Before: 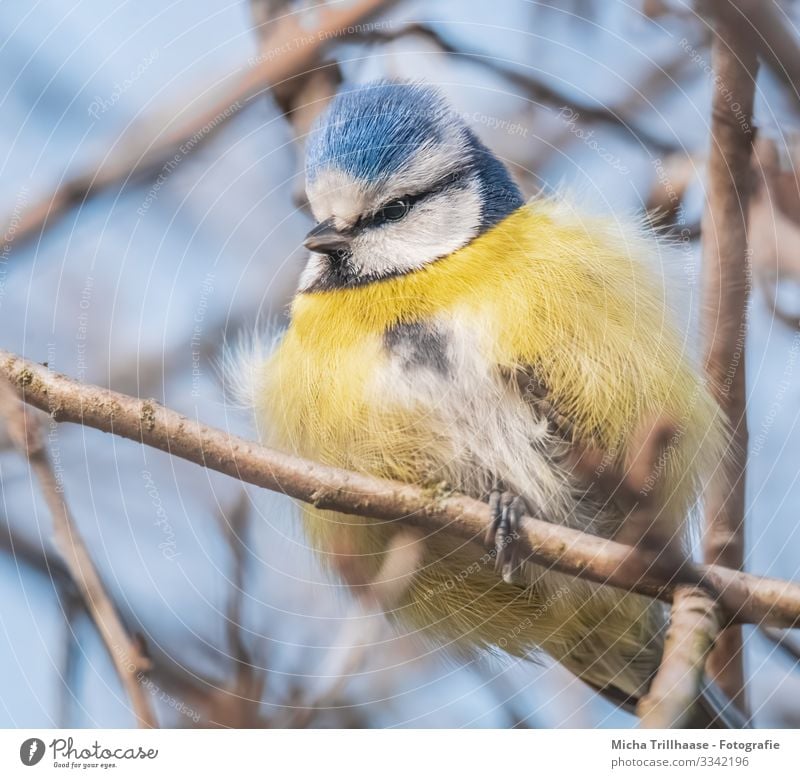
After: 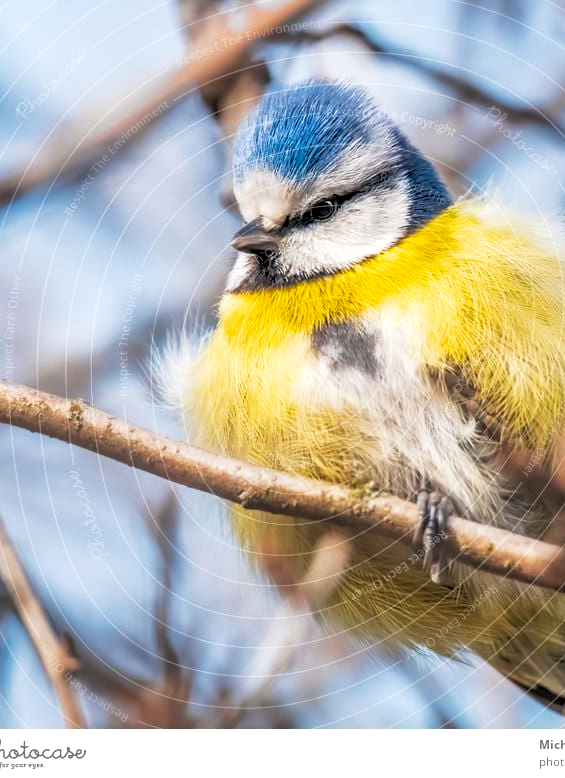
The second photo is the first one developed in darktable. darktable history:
crop and rotate: left 9.039%, right 20.237%
levels: levels [0.073, 0.497, 0.972]
shadows and highlights: on, module defaults
tone curve: curves: ch0 [(0, 0) (0.003, 0.008) (0.011, 0.008) (0.025, 0.011) (0.044, 0.017) (0.069, 0.026) (0.1, 0.039) (0.136, 0.054) (0.177, 0.093) (0.224, 0.15) (0.277, 0.21) (0.335, 0.285) (0.399, 0.366) (0.468, 0.462) (0.543, 0.564) (0.623, 0.679) (0.709, 0.79) (0.801, 0.883) (0.898, 0.95) (1, 1)], preserve colors none
